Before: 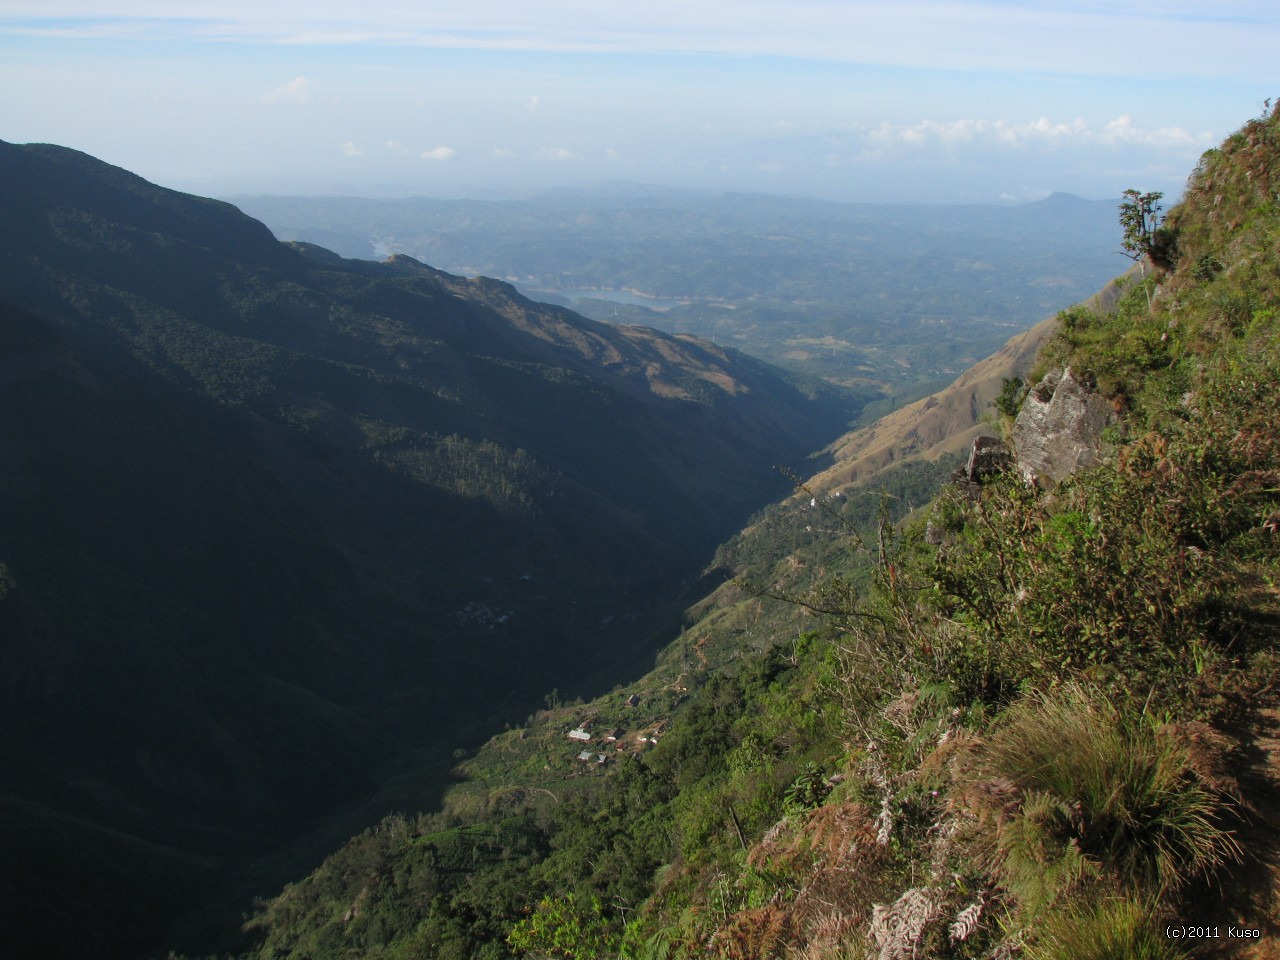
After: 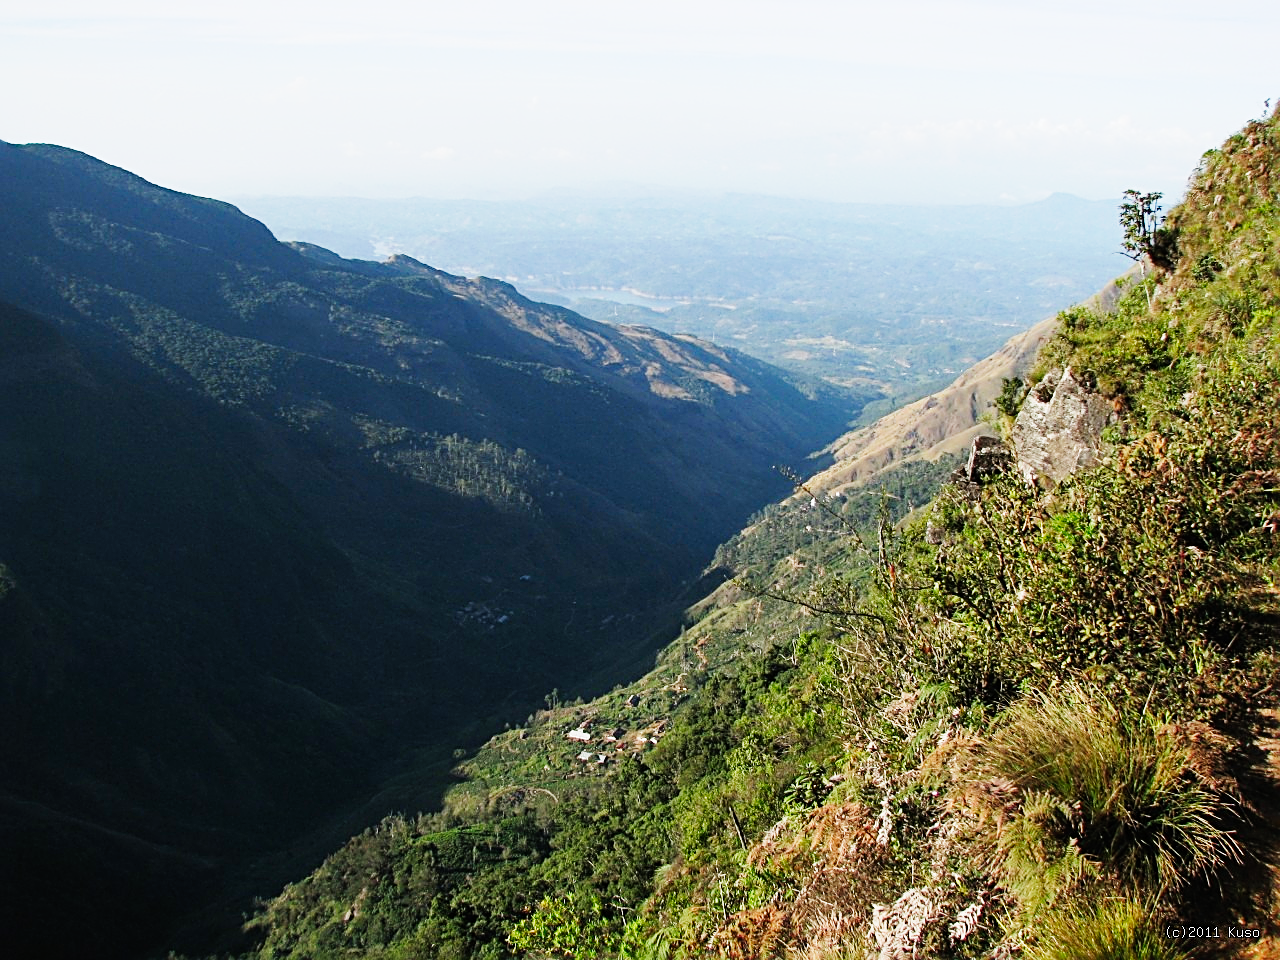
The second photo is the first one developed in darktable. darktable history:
sharpen: radius 2.676, amount 0.669
base curve: curves: ch0 [(0, 0) (0, 0.001) (0.001, 0.001) (0.004, 0.002) (0.007, 0.004) (0.015, 0.013) (0.033, 0.045) (0.052, 0.096) (0.075, 0.17) (0.099, 0.241) (0.163, 0.42) (0.219, 0.55) (0.259, 0.616) (0.327, 0.722) (0.365, 0.765) (0.522, 0.873) (0.547, 0.881) (0.689, 0.919) (0.826, 0.952) (1, 1)], preserve colors none
